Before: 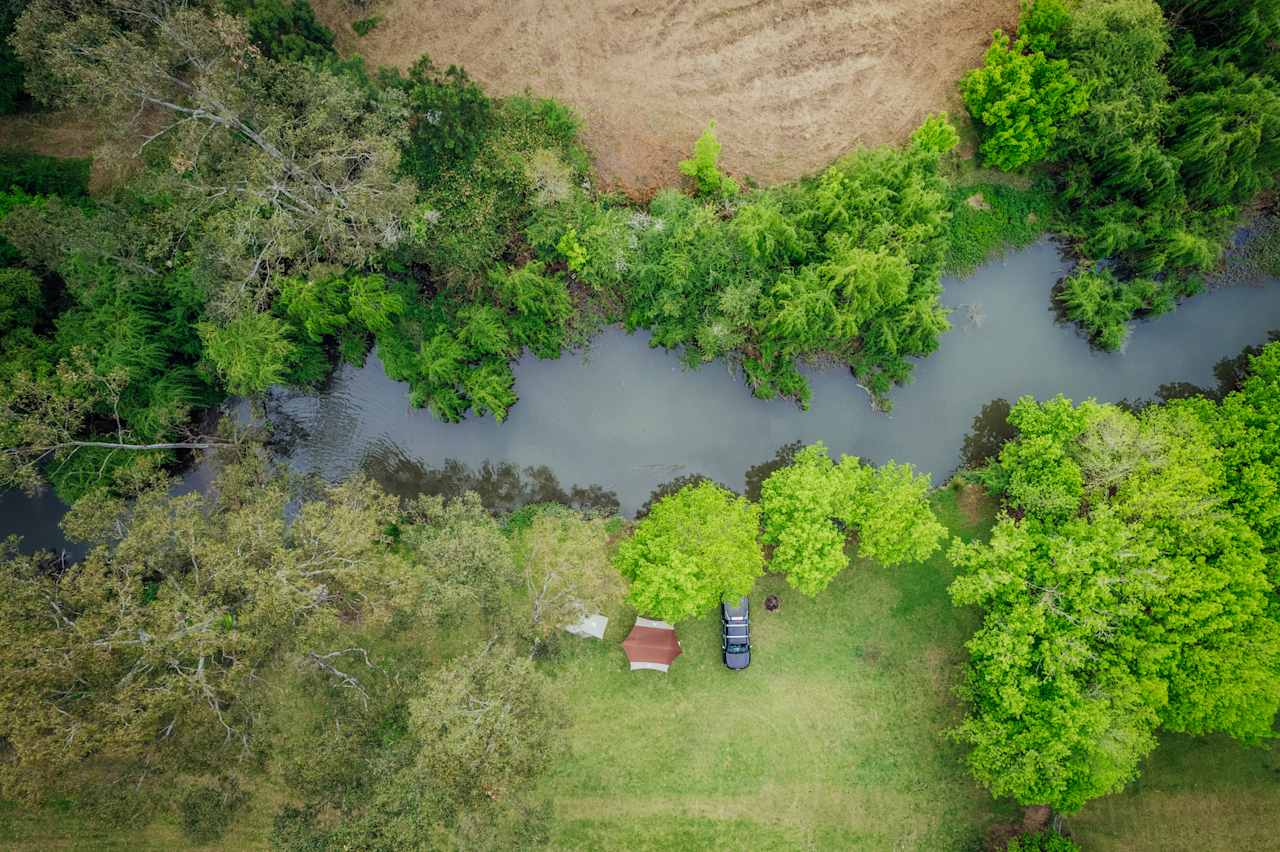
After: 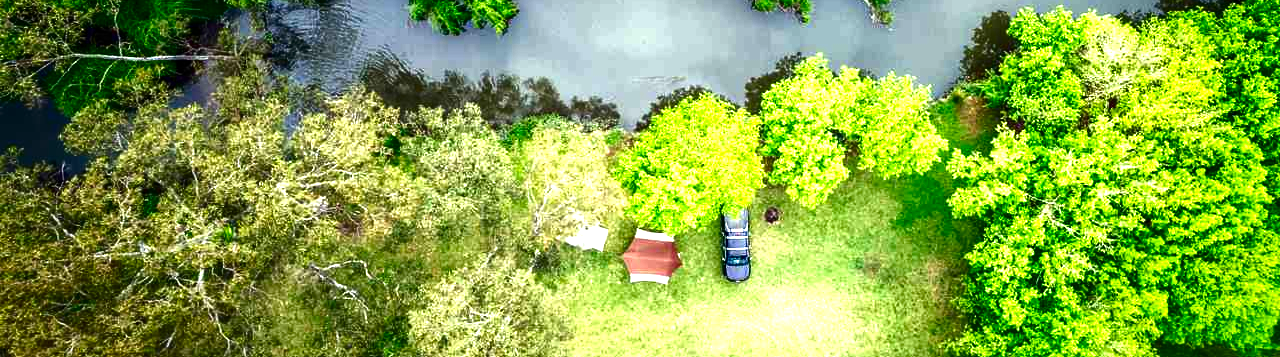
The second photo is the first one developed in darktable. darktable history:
crop: top 45.551%, bottom 12.262%
contrast brightness saturation: contrast 0.09, brightness -0.59, saturation 0.17
tone equalizer: on, module defaults
exposure: black level correction 0, exposure 1.5 EV, compensate exposure bias true, compensate highlight preservation false
